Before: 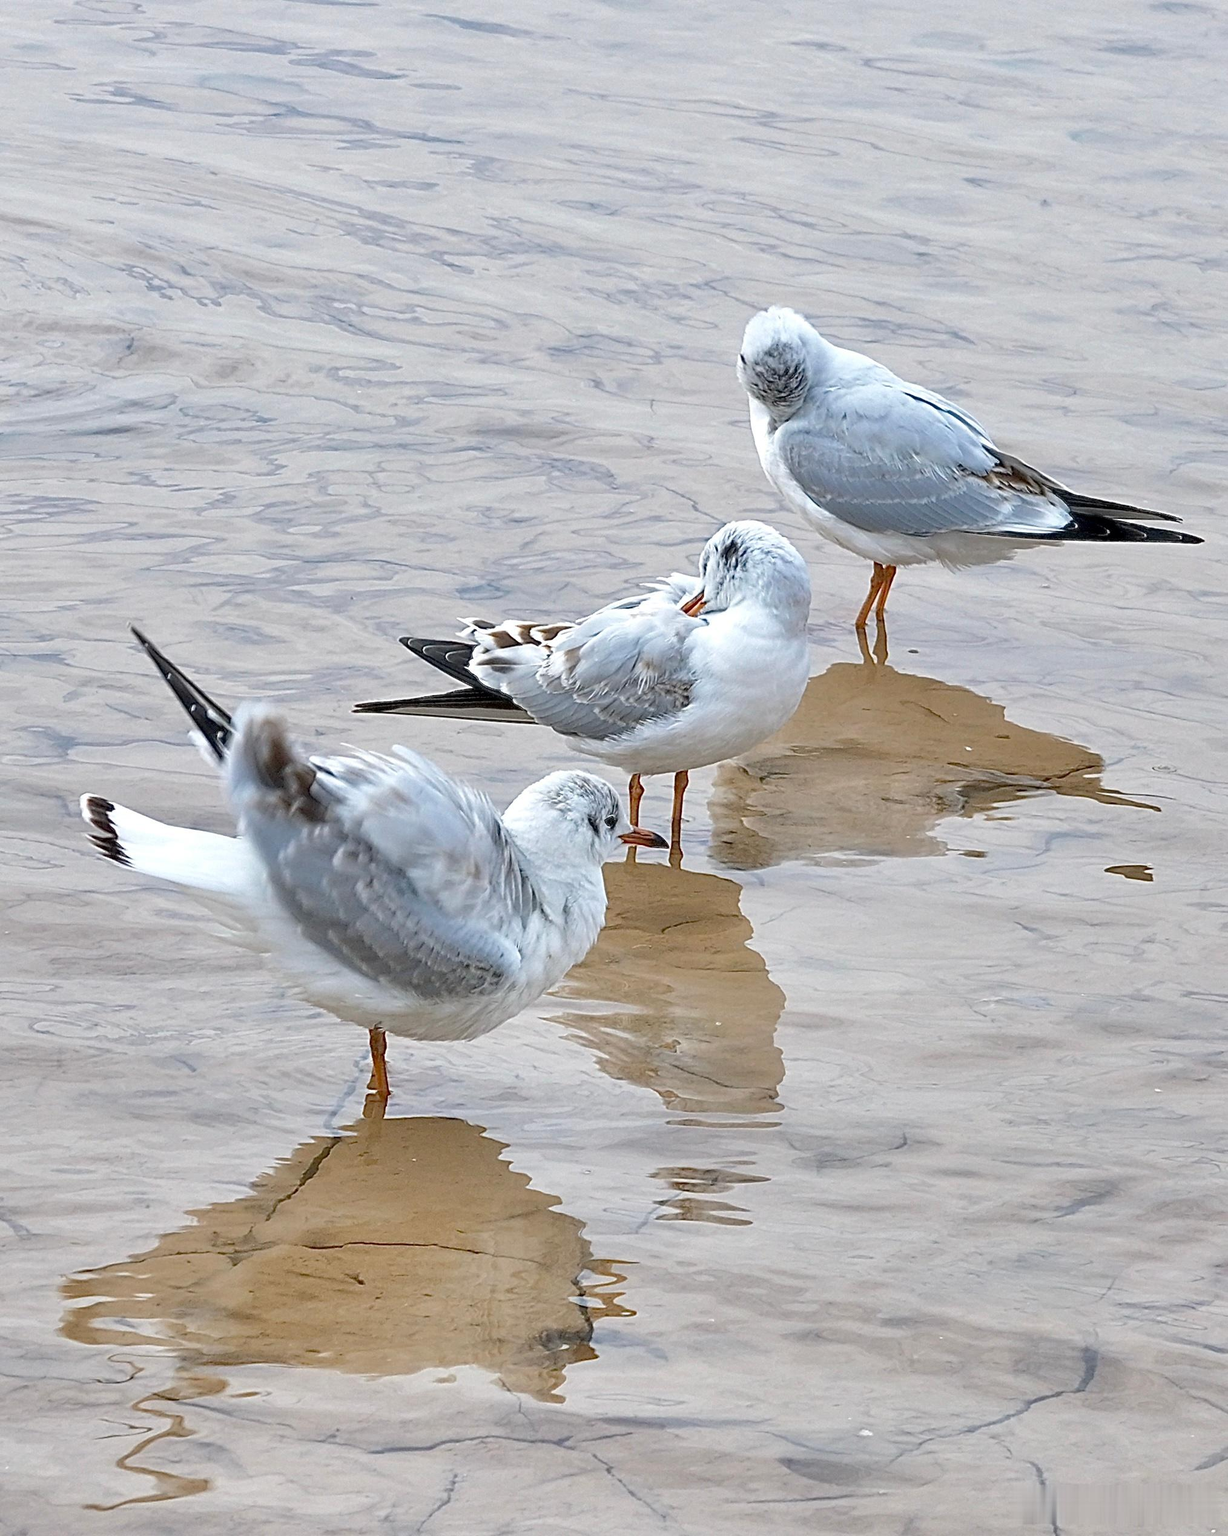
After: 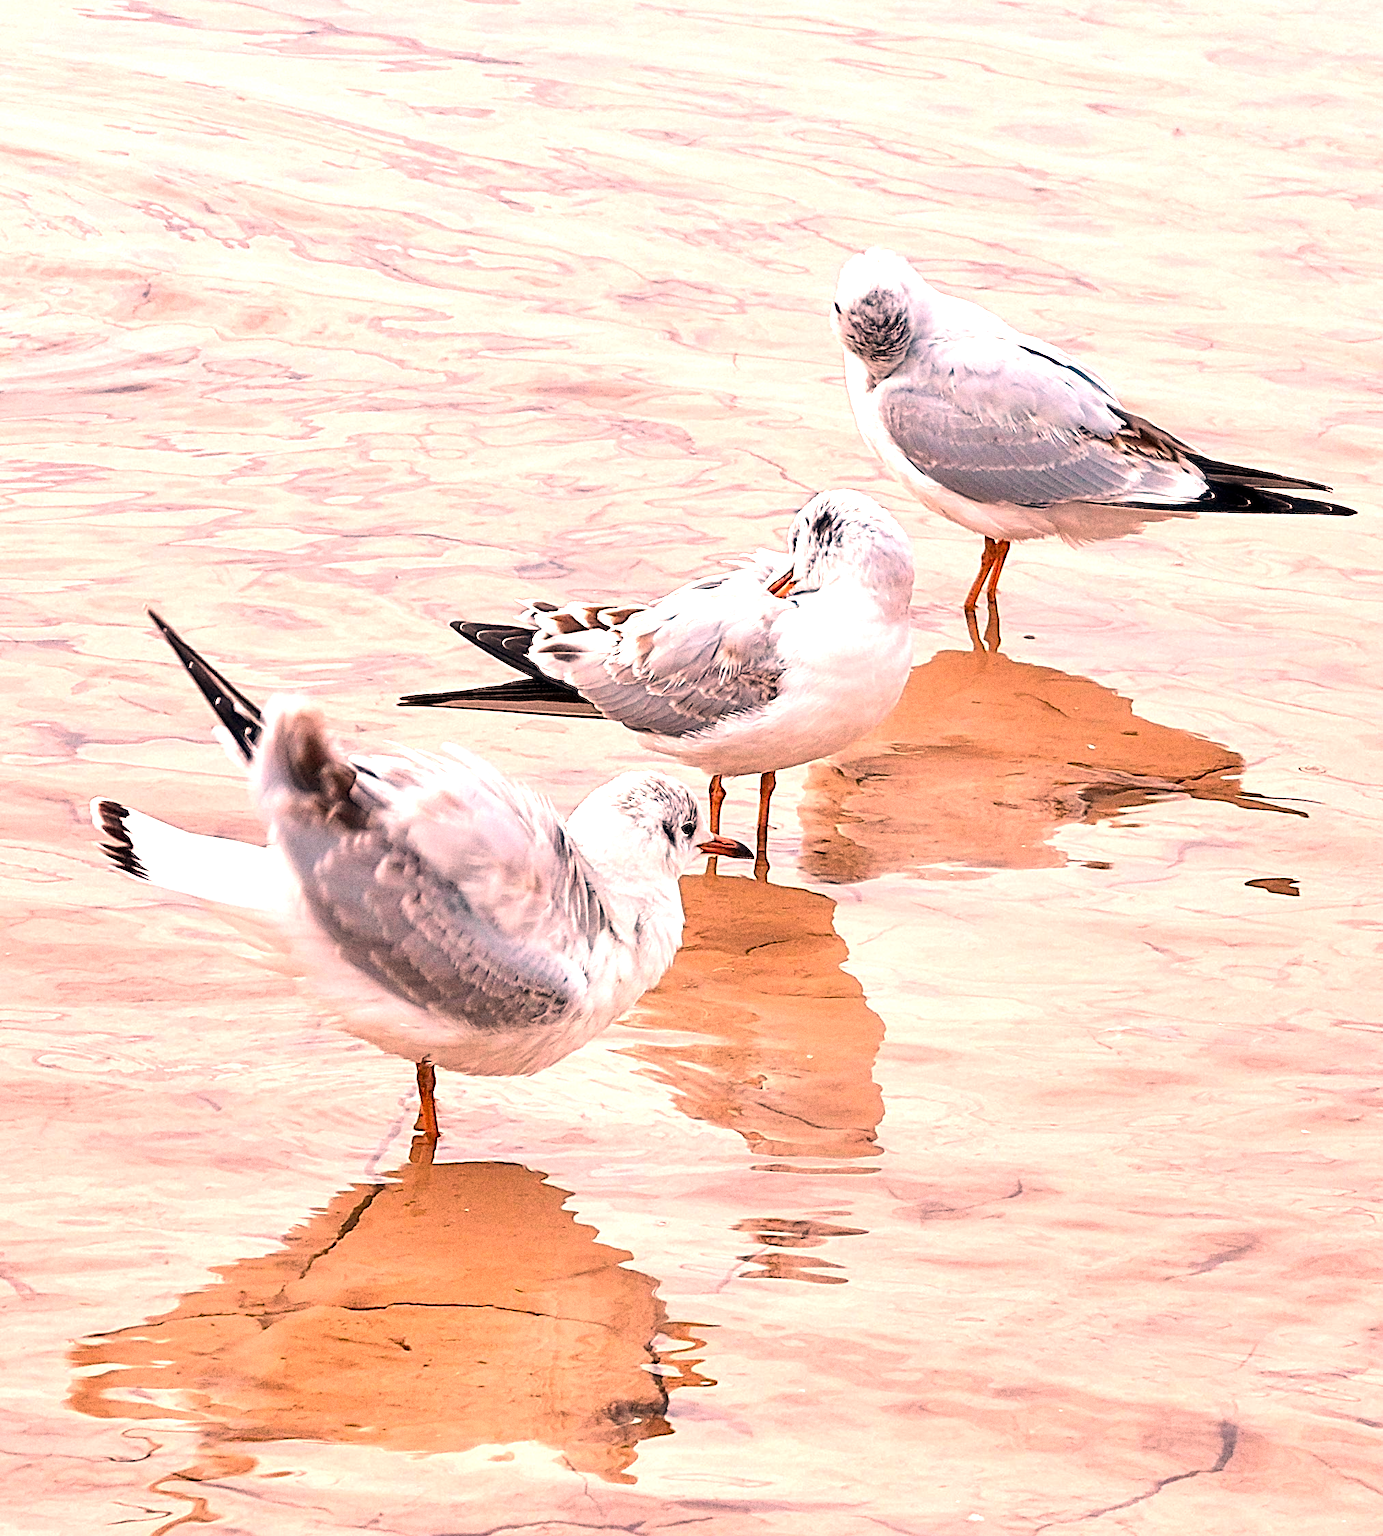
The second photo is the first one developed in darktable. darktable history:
crop and rotate: top 5.609%, bottom 5.609%
contrast brightness saturation: contrast 0.03, brightness -0.04
tone equalizer: -8 EV -0.75 EV, -7 EV -0.7 EV, -6 EV -0.6 EV, -5 EV -0.4 EV, -3 EV 0.4 EV, -2 EV 0.6 EV, -1 EV 0.7 EV, +0 EV 0.75 EV, edges refinement/feathering 500, mask exposure compensation -1.57 EV, preserve details no
color balance rgb: perceptual saturation grading › global saturation 20%, global vibrance 20%
white balance: red 1.467, blue 0.684
color calibration: illuminant as shot in camera, adaptation linear Bradford (ICC v4), x 0.406, y 0.405, temperature 3570.35 K, saturation algorithm version 1 (2020)
grain: coarseness 0.09 ISO, strength 40%
